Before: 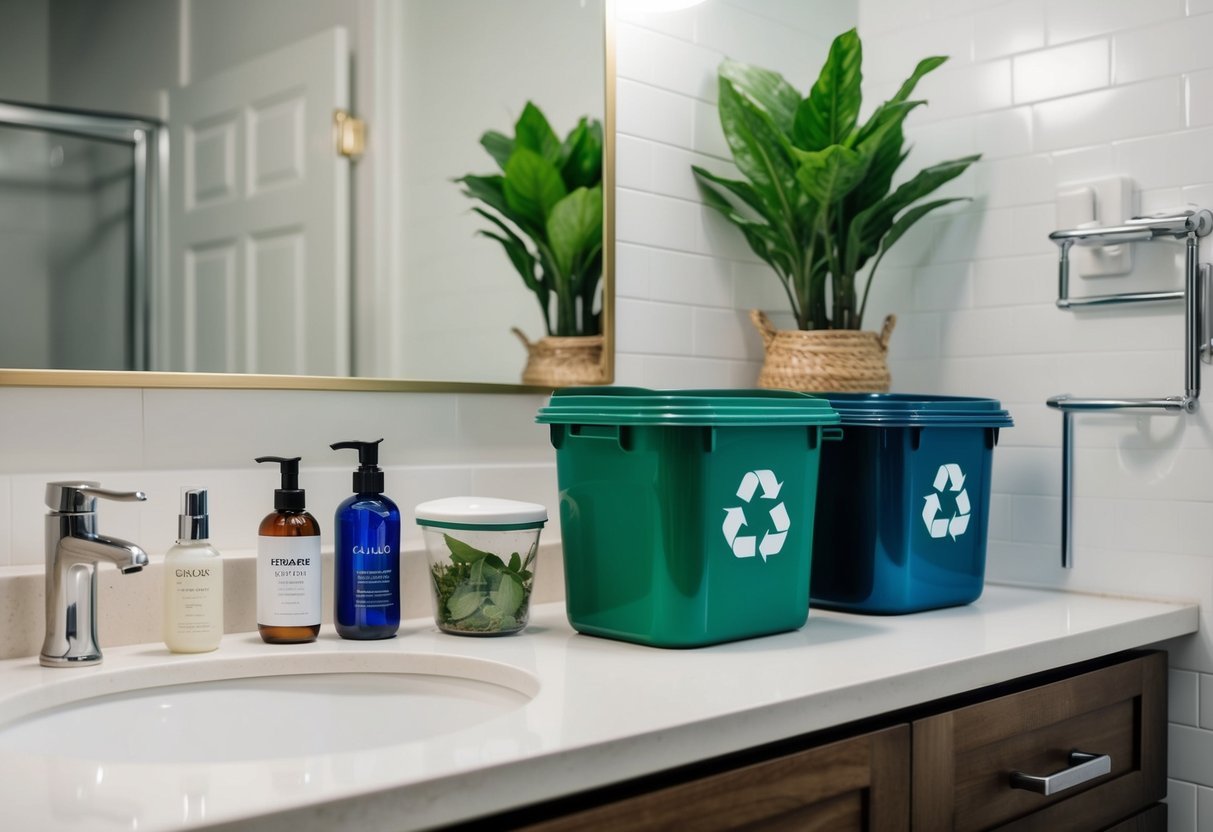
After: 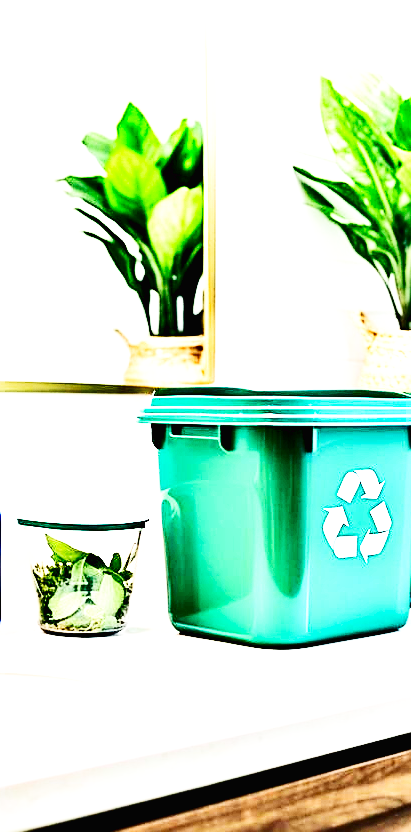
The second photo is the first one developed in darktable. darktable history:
sharpen: amount 0.547
crop: left 32.942%, right 33.13%
exposure: black level correction 0, exposure 1.661 EV, compensate highlight preservation false
contrast equalizer: y [[0.6 ×6], [0.55 ×6], [0 ×6], [0 ×6], [0 ×6]]
color balance rgb: perceptual saturation grading › global saturation 0.755%, perceptual brilliance grading › mid-tones 10.369%, perceptual brilliance grading › shadows 14.75%
contrast brightness saturation: contrast 0.285
base curve: curves: ch0 [(0, 0.003) (0.001, 0.002) (0.006, 0.004) (0.02, 0.022) (0.048, 0.086) (0.094, 0.234) (0.162, 0.431) (0.258, 0.629) (0.385, 0.8) (0.548, 0.918) (0.751, 0.988) (1, 1)], preserve colors none
